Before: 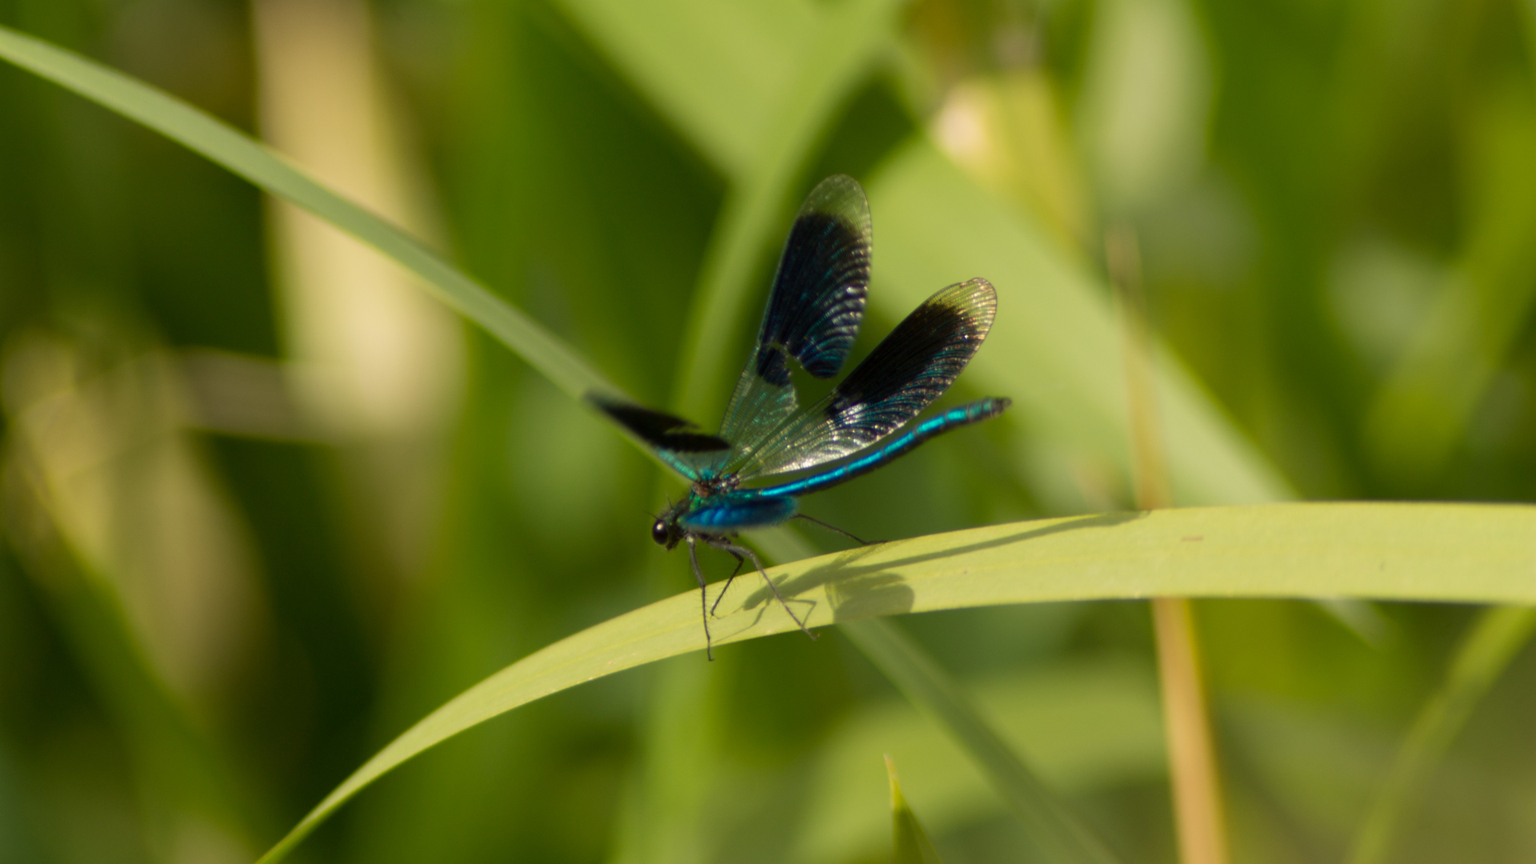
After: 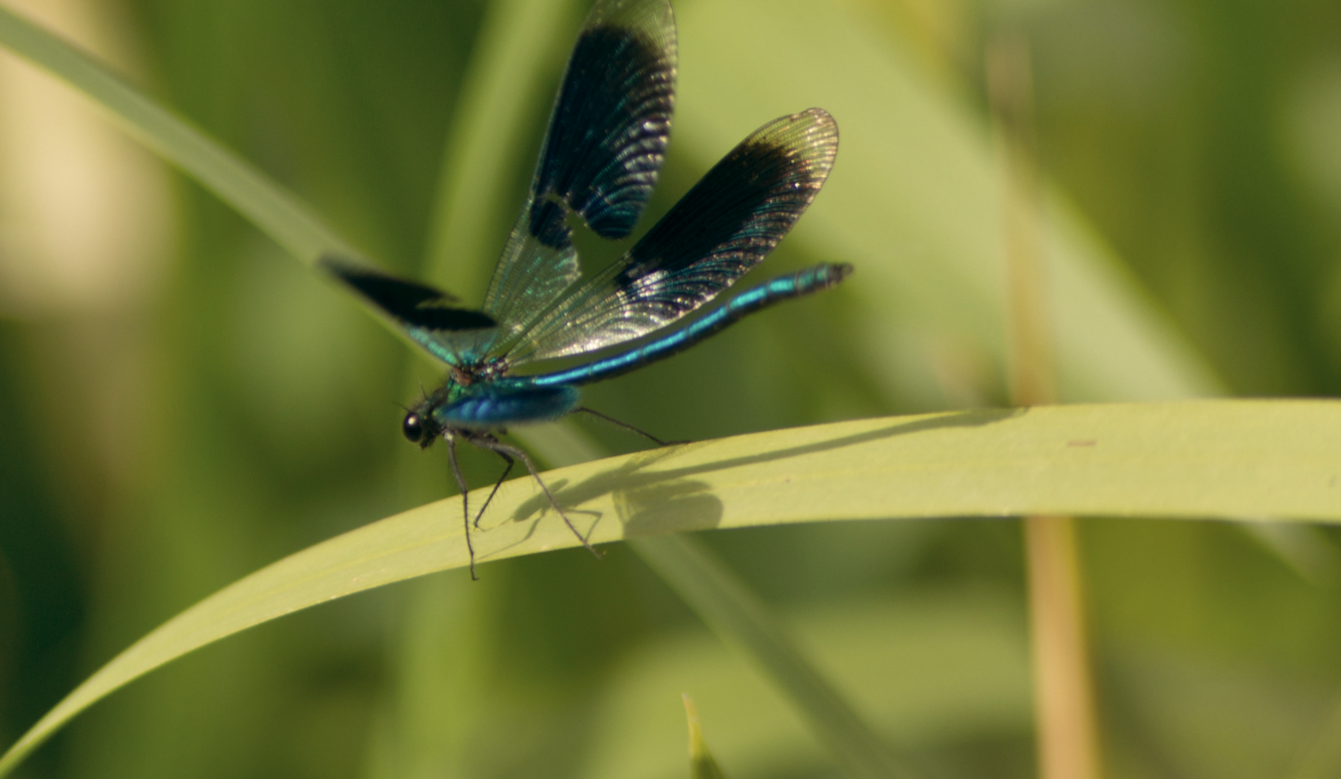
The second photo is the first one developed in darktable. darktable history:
crop: left 16.871%, top 22.857%, right 9.116%
shadows and highlights: soften with gaussian
rotate and perspective: rotation 0.062°, lens shift (vertical) 0.115, lens shift (horizontal) -0.133, crop left 0.047, crop right 0.94, crop top 0.061, crop bottom 0.94
contrast brightness saturation: saturation -0.17
color balance: lift [1, 0.998, 1.001, 1.002], gamma [1, 1.02, 1, 0.98], gain [1, 1.02, 1.003, 0.98]
